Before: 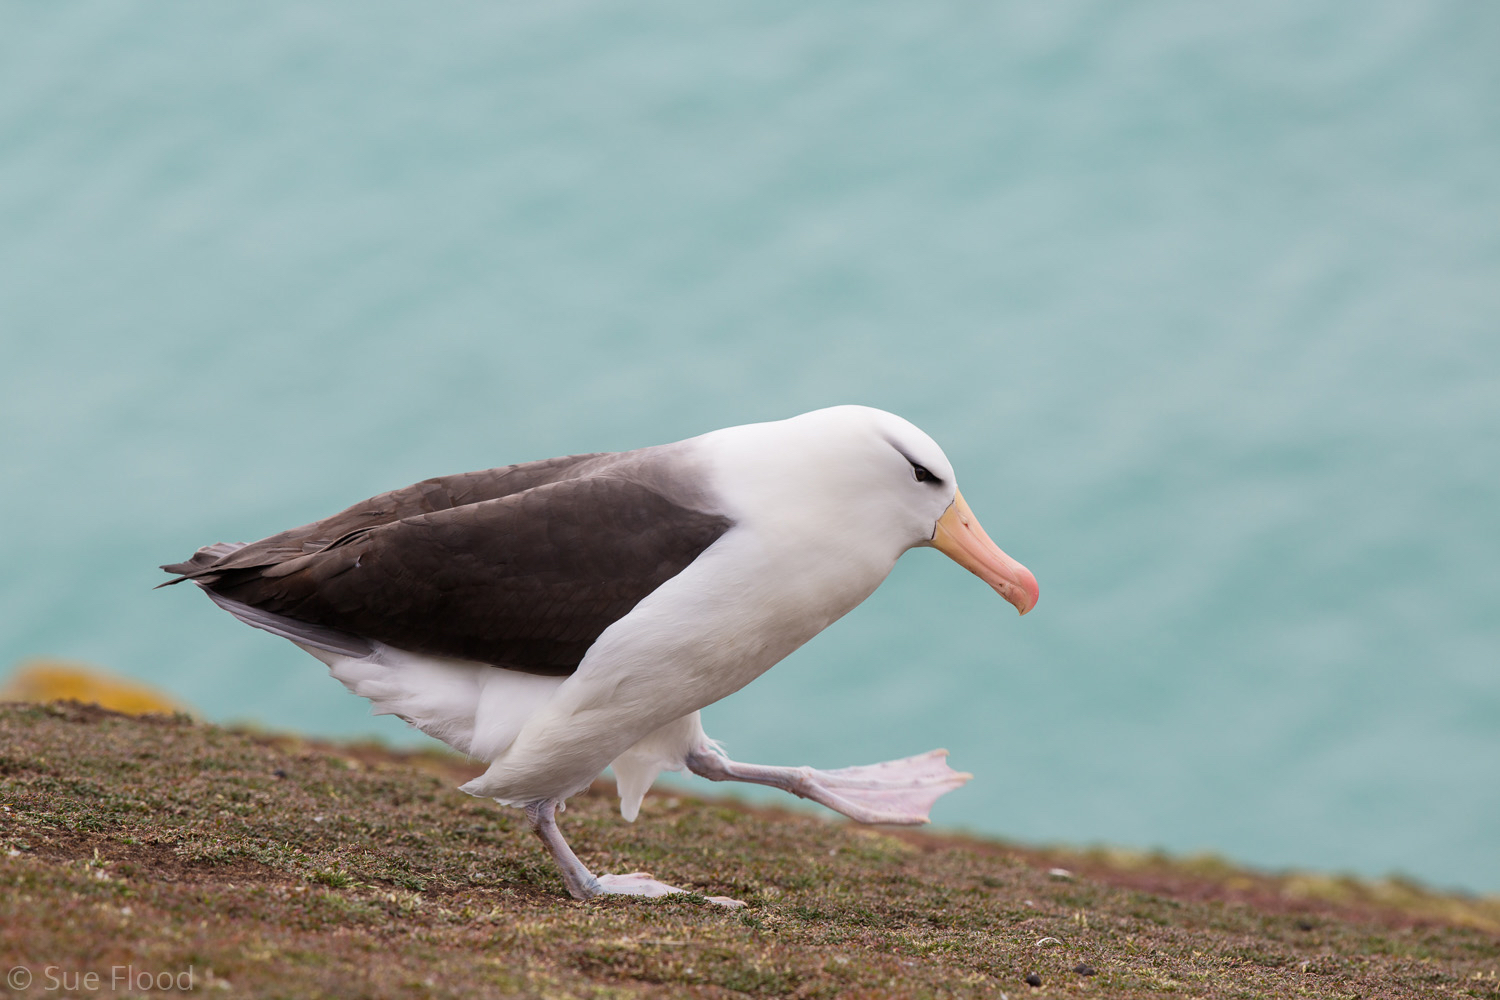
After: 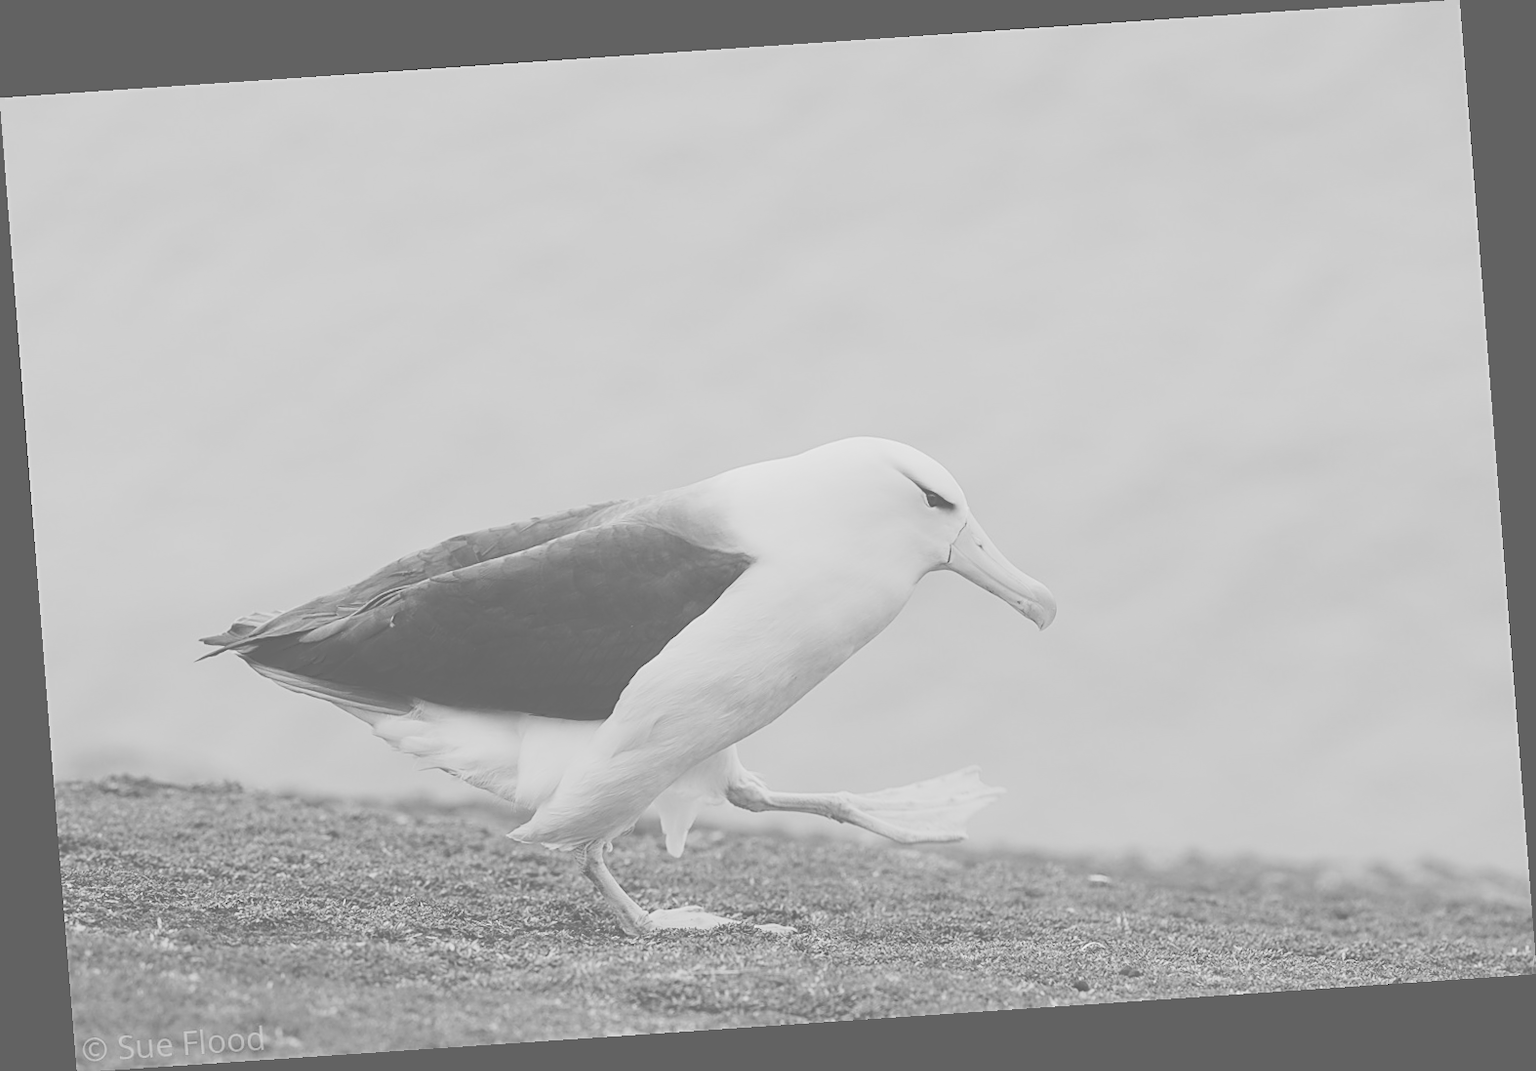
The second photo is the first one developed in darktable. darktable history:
monochrome: on, module defaults
tone curve: curves: ch0 [(0, 0) (0.003, 0.042) (0.011, 0.043) (0.025, 0.047) (0.044, 0.059) (0.069, 0.07) (0.1, 0.085) (0.136, 0.107) (0.177, 0.139) (0.224, 0.185) (0.277, 0.258) (0.335, 0.34) (0.399, 0.434) (0.468, 0.526) (0.543, 0.623) (0.623, 0.709) (0.709, 0.794) (0.801, 0.866) (0.898, 0.919) (1, 1)], preserve colors none
rotate and perspective: rotation -4.2°, shear 0.006, automatic cropping off
colorize: saturation 51%, source mix 50.67%, lightness 50.67%
sharpen: on, module defaults
